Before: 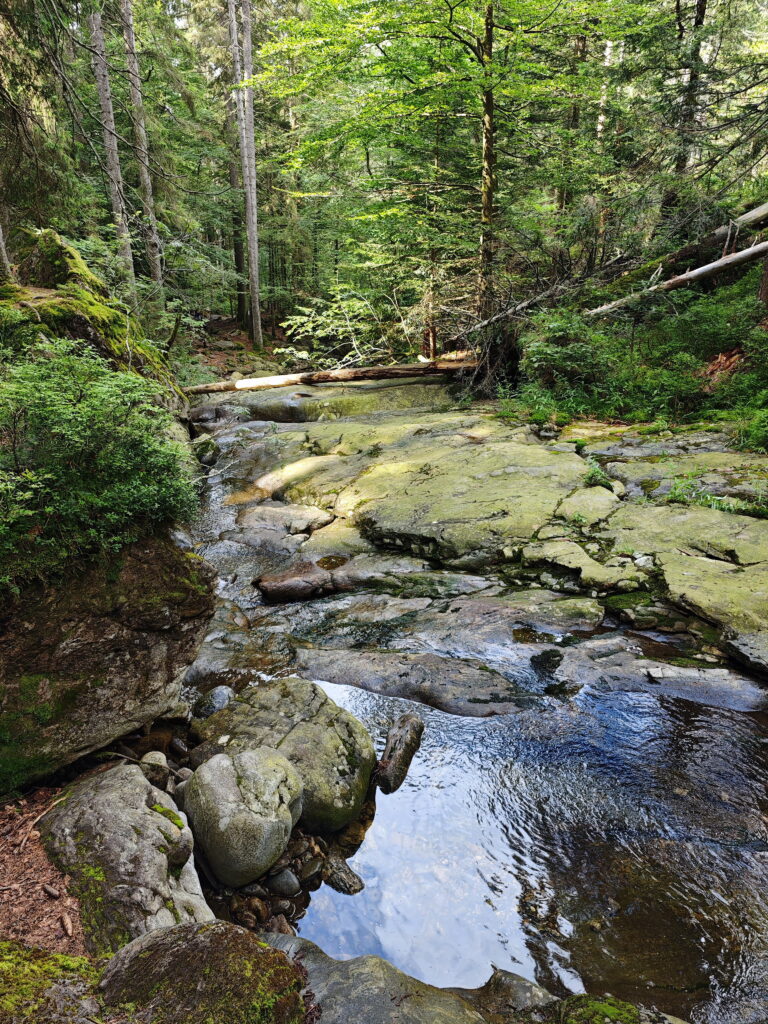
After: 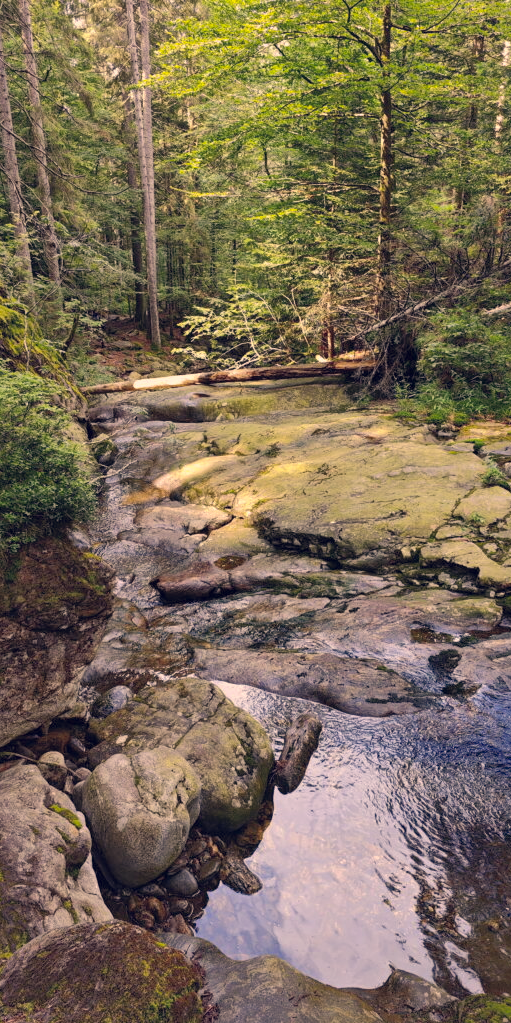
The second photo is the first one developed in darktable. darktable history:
crop and rotate: left 13.358%, right 19.994%
color correction: highlights a* 19.97, highlights b* 28.04, shadows a* 3.31, shadows b* -18.04, saturation 0.732
shadows and highlights: on, module defaults
